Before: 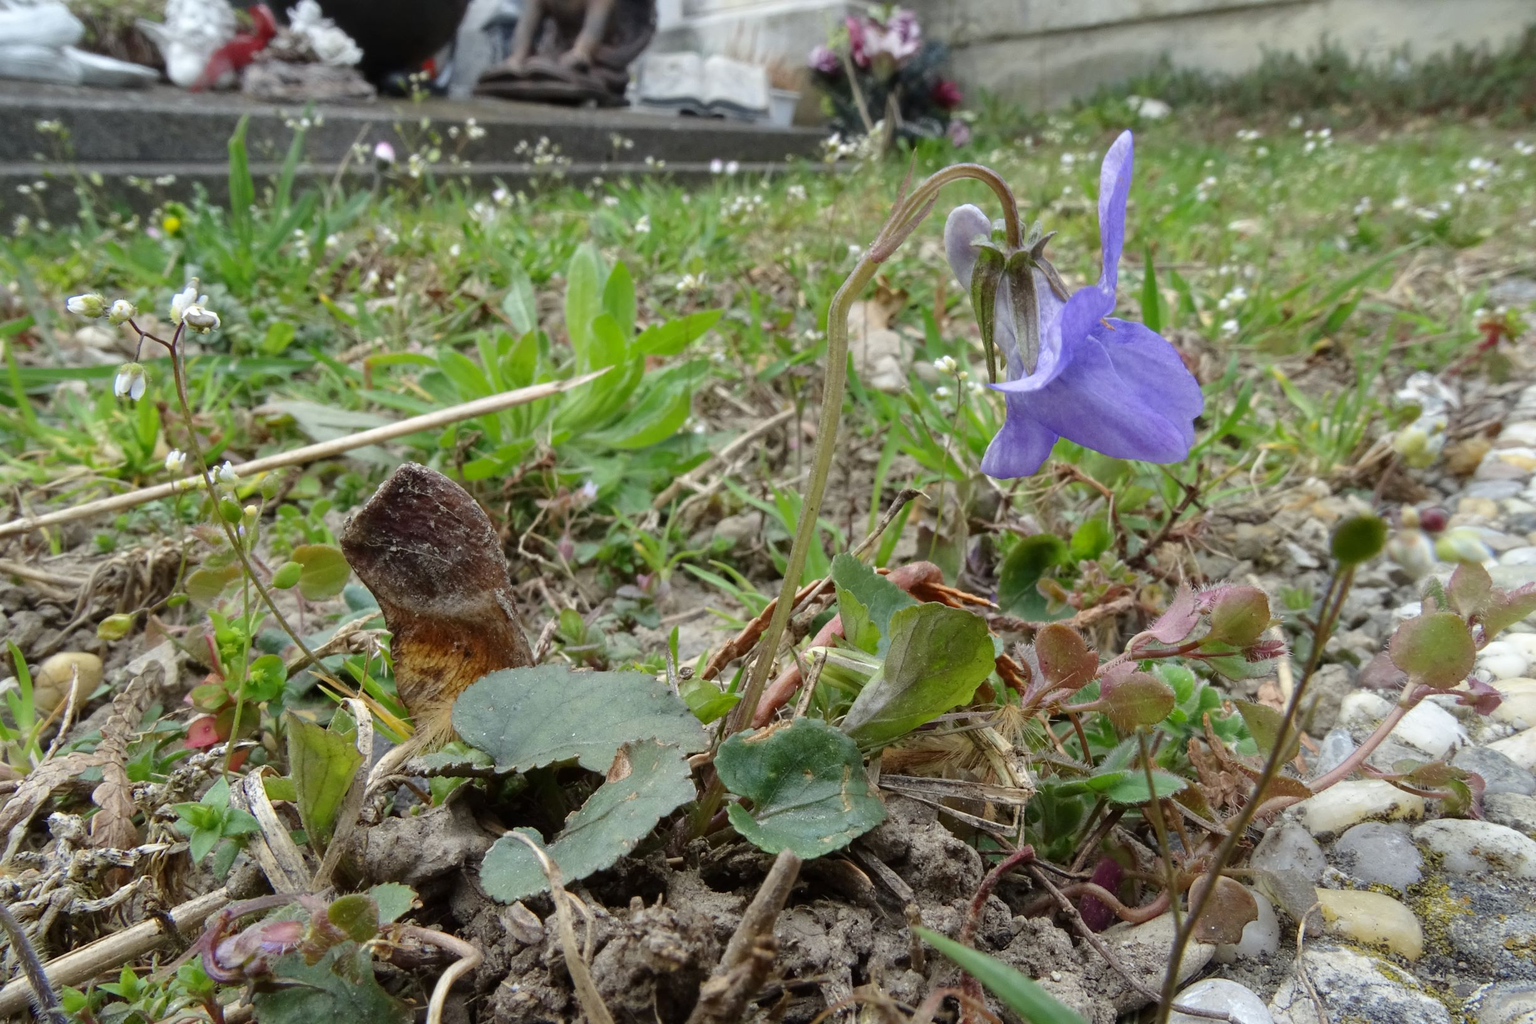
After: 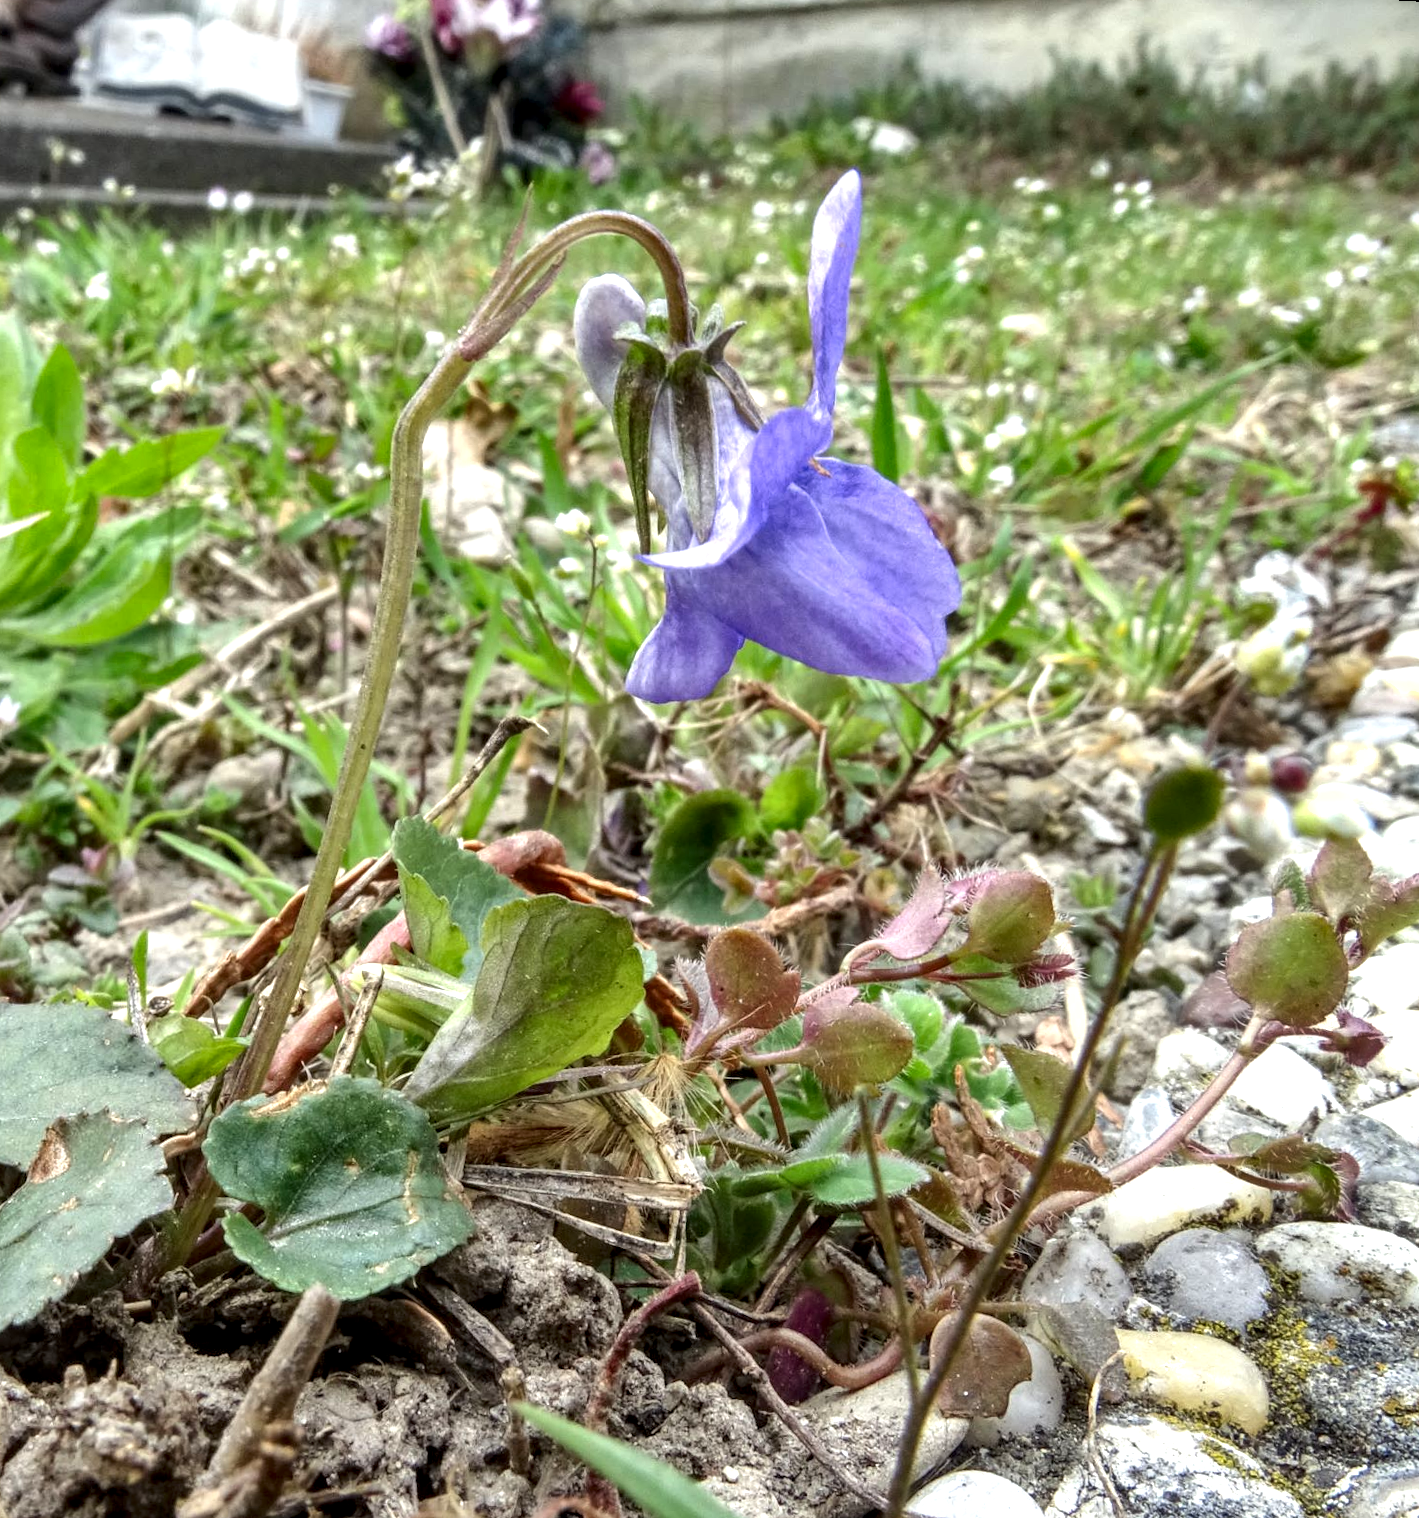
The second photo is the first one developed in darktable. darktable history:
exposure: black level correction 0, exposure 0.7 EV, compensate exposure bias true, compensate highlight preservation false
crop: left 41.402%
local contrast: detail 150%
shadows and highlights: low approximation 0.01, soften with gaussian
rotate and perspective: rotation 0.679°, lens shift (horizontal) 0.136, crop left 0.009, crop right 0.991, crop top 0.078, crop bottom 0.95
